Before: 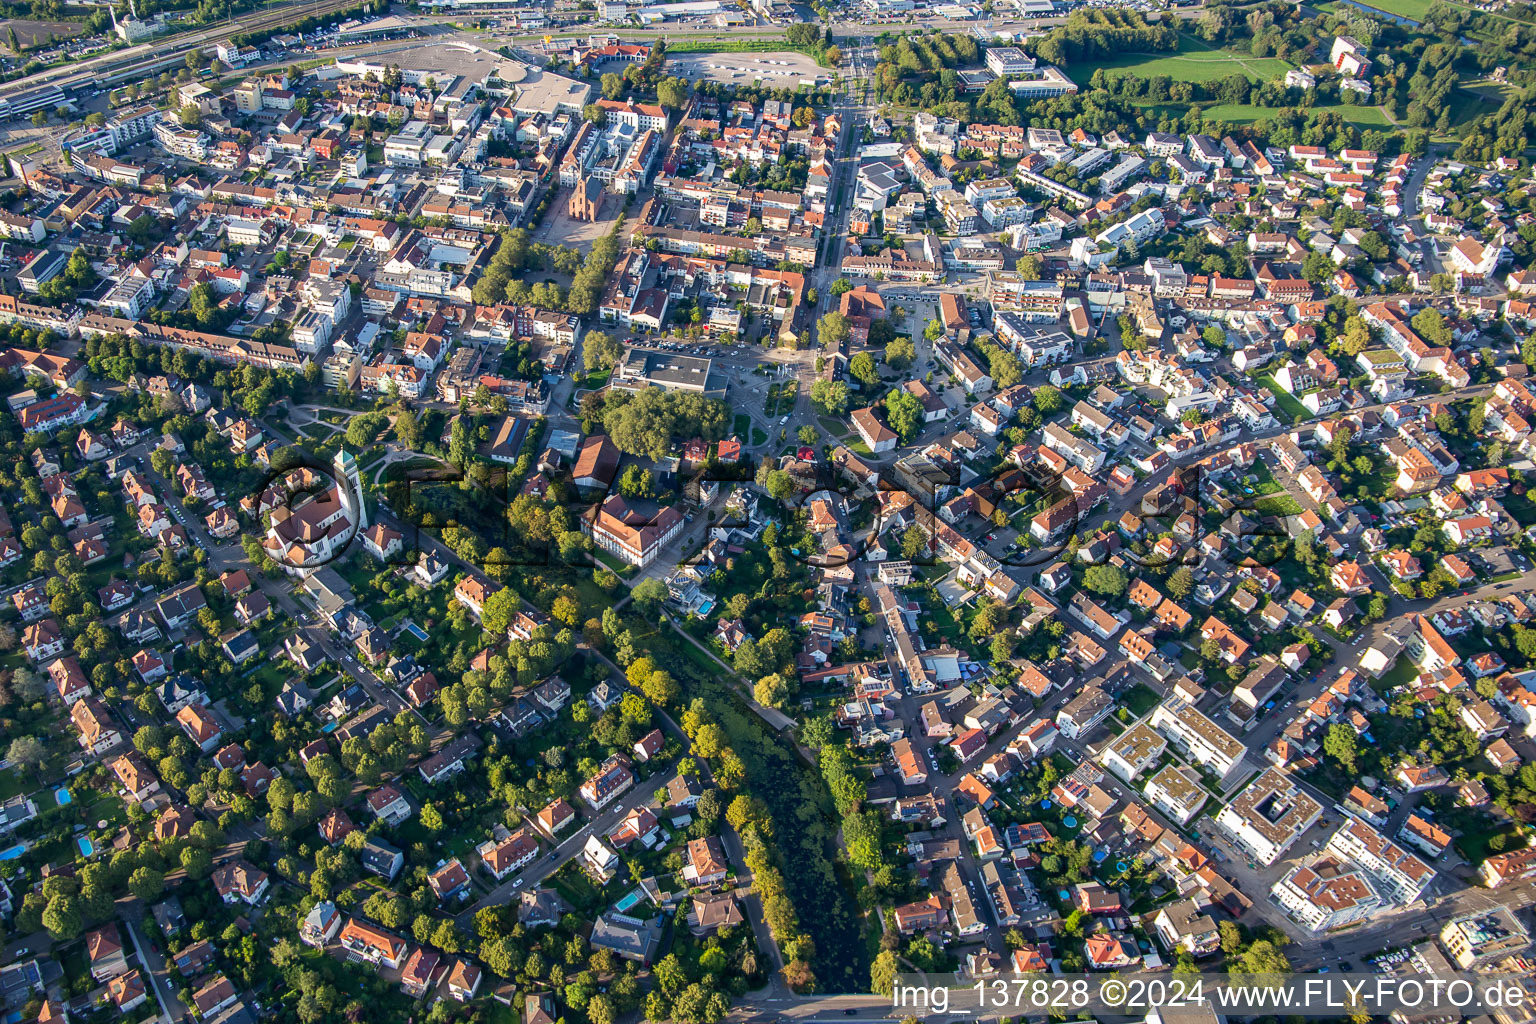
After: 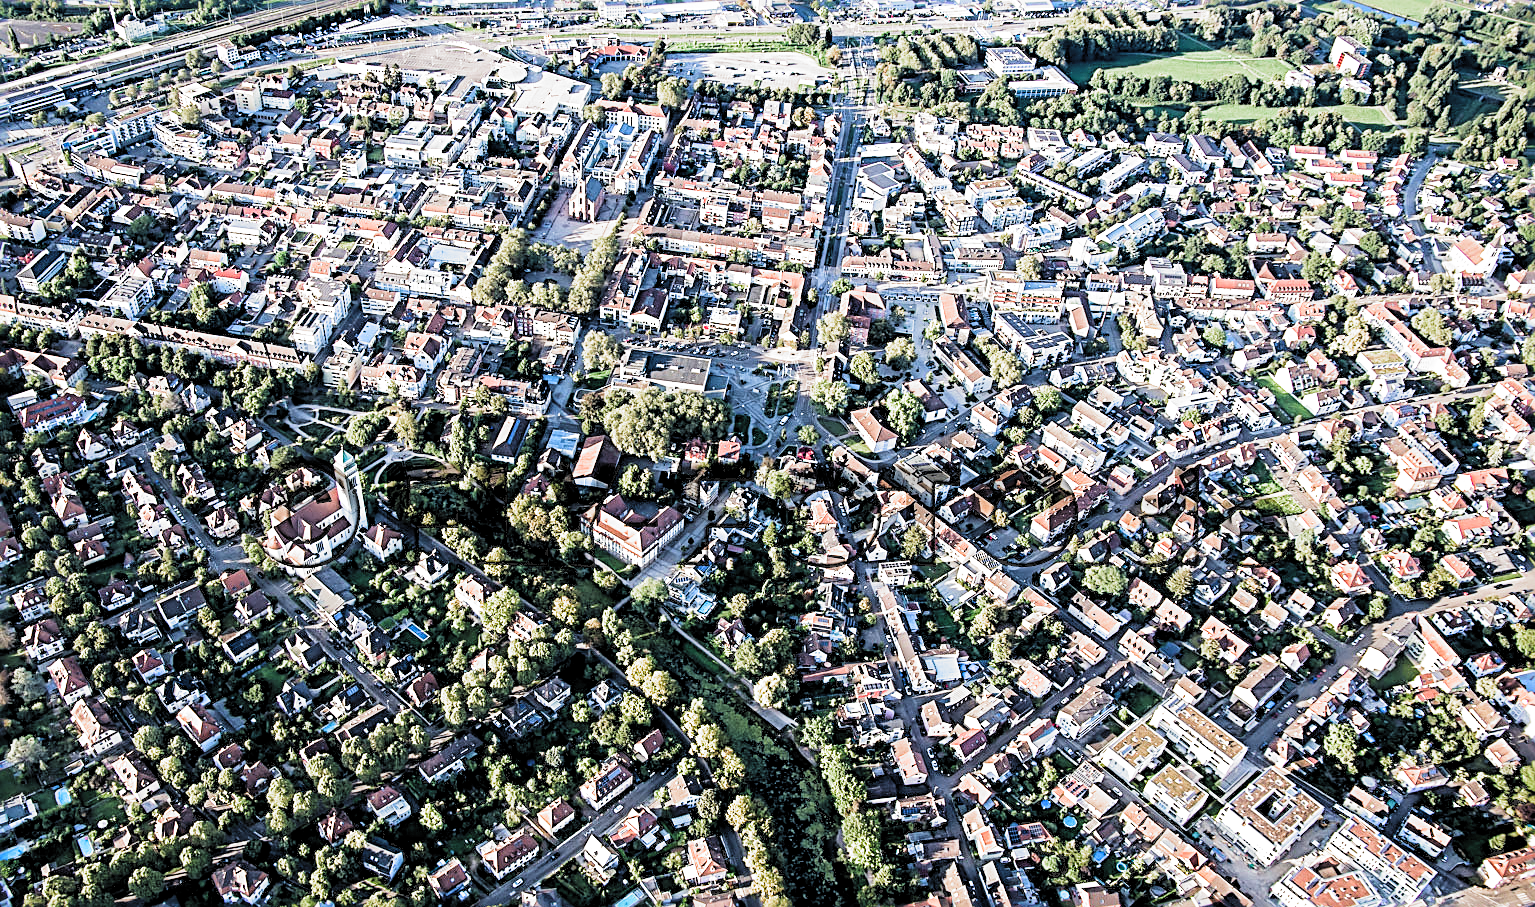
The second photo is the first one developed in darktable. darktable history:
exposure: black level correction 0, exposure 1.107 EV, compensate highlight preservation false
crop and rotate: top 0%, bottom 11.399%
levels: levels [0.018, 0.493, 1]
filmic rgb: black relative exposure -5.01 EV, white relative exposure 3.99 EV, hardness 2.91, contrast 1.387, highlights saturation mix -21.13%, add noise in highlights 0, preserve chrominance luminance Y, color science v3 (2019), use custom middle-gray values true, contrast in highlights soft
sharpen: radius 3.068, amount 0.766
tone equalizer: on, module defaults
